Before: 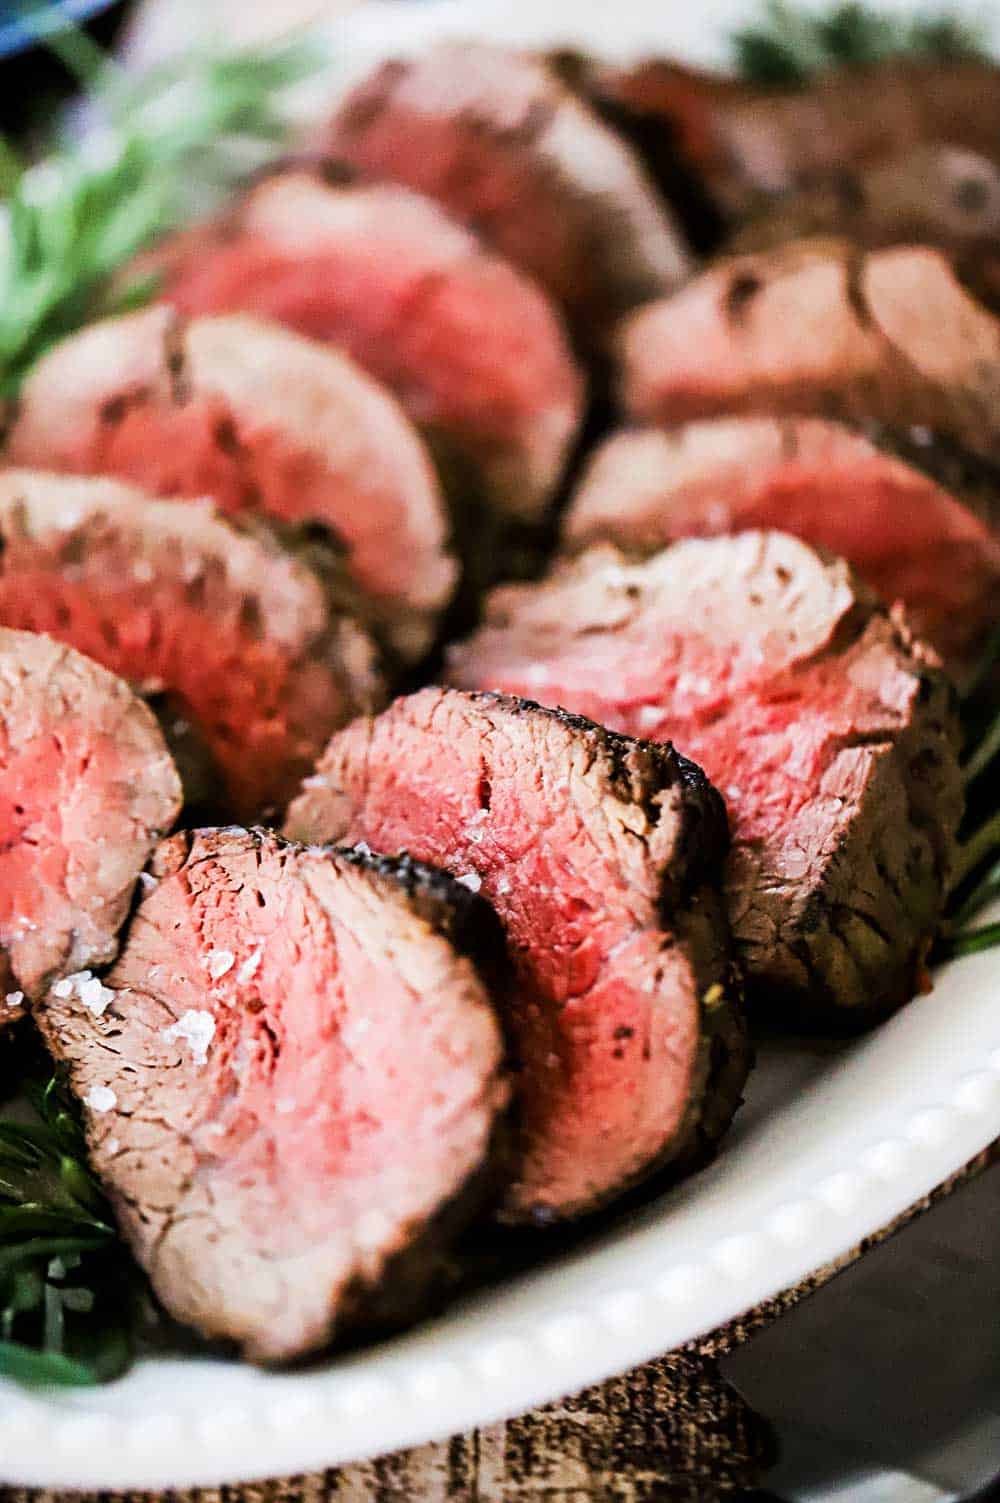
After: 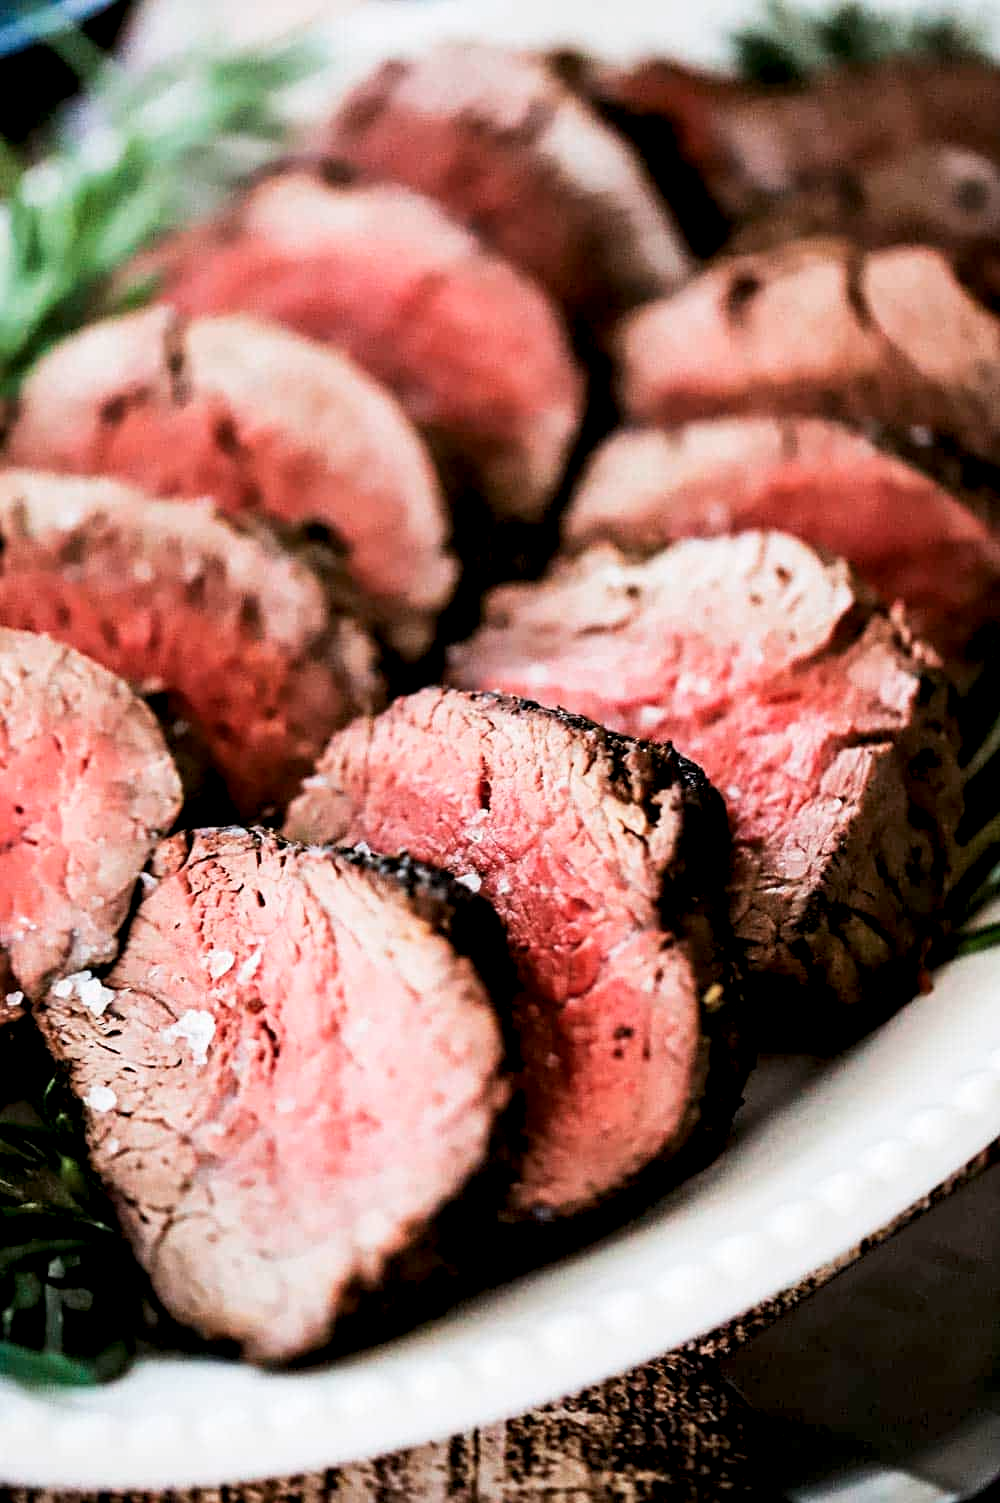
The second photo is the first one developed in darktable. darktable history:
tone curve: curves: ch0 [(0, 0) (0.003, 0.003) (0.011, 0.012) (0.025, 0.026) (0.044, 0.046) (0.069, 0.072) (0.1, 0.104) (0.136, 0.141) (0.177, 0.185) (0.224, 0.234) (0.277, 0.289) (0.335, 0.349) (0.399, 0.415) (0.468, 0.488) (0.543, 0.566) (0.623, 0.649) (0.709, 0.739) (0.801, 0.834) (0.898, 0.923) (1, 1)], preserve colors none
color look up table: target L [74.04, 65.57, 46.91, 31.69, 100, 65.59, 63.25, 57.78, 50.06, 40.54, 27.7, 53.89, 53.17, 37.24, 23.15, 24.62, 85.73, 76.38, 65.23, 64.86, 49.13, 45.72, 45.91, 24.3, 0 ×25], target a [1.295, -16.9, -36.88, -11.83, -0.001, 14.25, 15.91, 30.76, 42.65, 46.88, 13.01, 1.498, 38.94, -1.144, 17.13, 5.522, -1.247, -2.192, -27.78, -2.635, -22.21, -2.579, -8.873, -2.837, 0 ×25], target b [55.6, 41.76, 23.6, 14.83, 0.007, 50.48, 9.088, 42.26, 14.27, 25.26, 10.8, -21.17, -10.05, -38.65, -16.24, -42.73, -1.616, -2.323, -8.057, -3.291, -25.14, -2.752, -22.77, -2.785, 0 ×25], num patches 24
